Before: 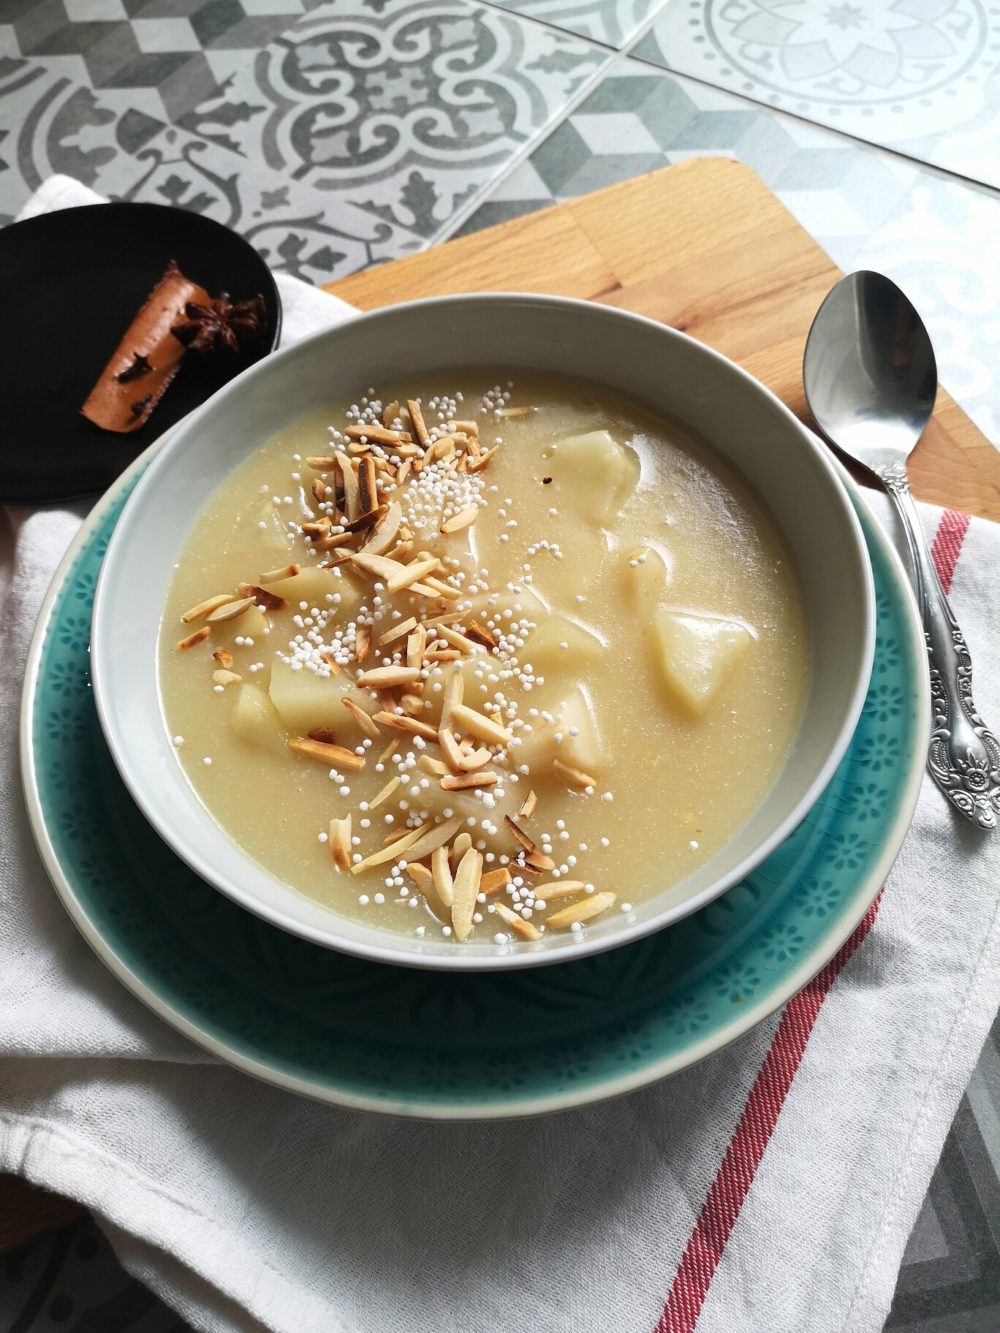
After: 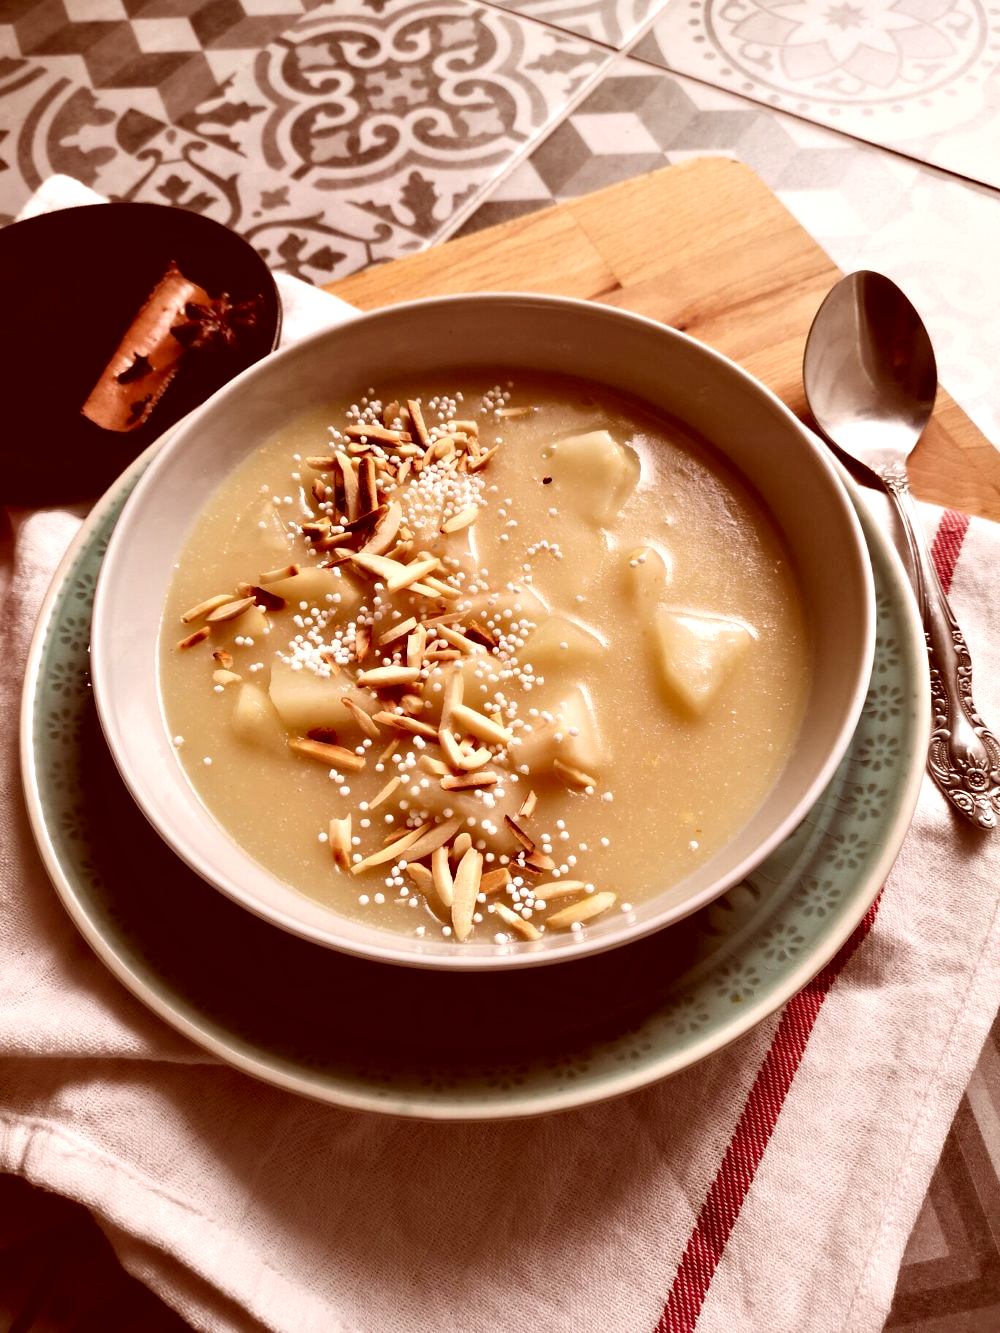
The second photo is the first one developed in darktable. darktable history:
color correction: highlights a* 9.03, highlights b* 8.71, shadows a* 40, shadows b* 40, saturation 0.8
exposure: black level correction 0.005, exposure 0.014 EV, compensate highlight preservation false
contrast equalizer: y [[0.513, 0.565, 0.608, 0.562, 0.512, 0.5], [0.5 ×6], [0.5, 0.5, 0.5, 0.528, 0.598, 0.658], [0 ×6], [0 ×6]]
